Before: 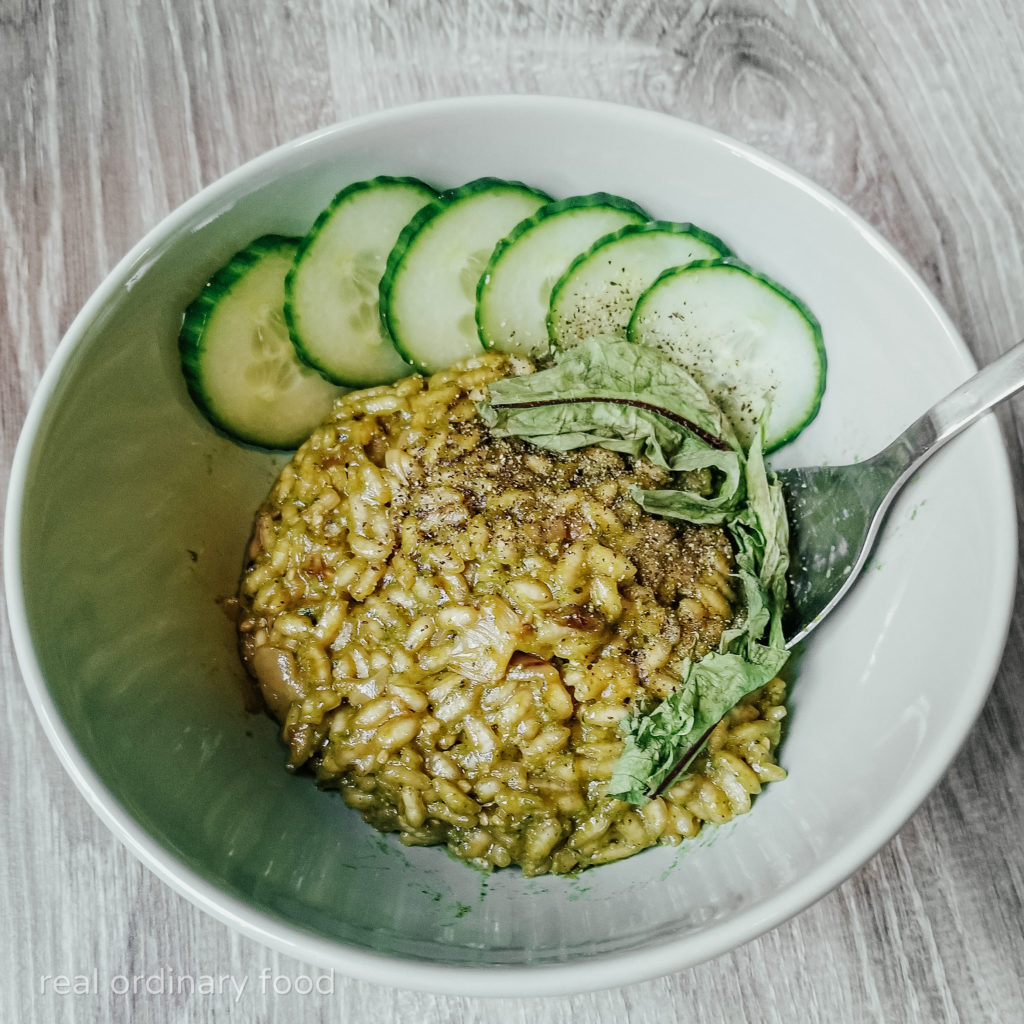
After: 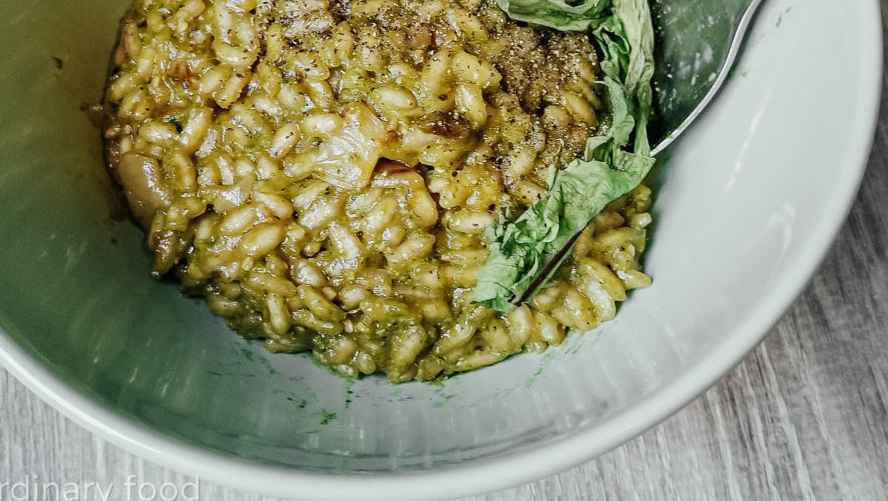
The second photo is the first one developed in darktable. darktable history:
crop and rotate: left 13.249%, top 48.241%, bottom 2.82%
